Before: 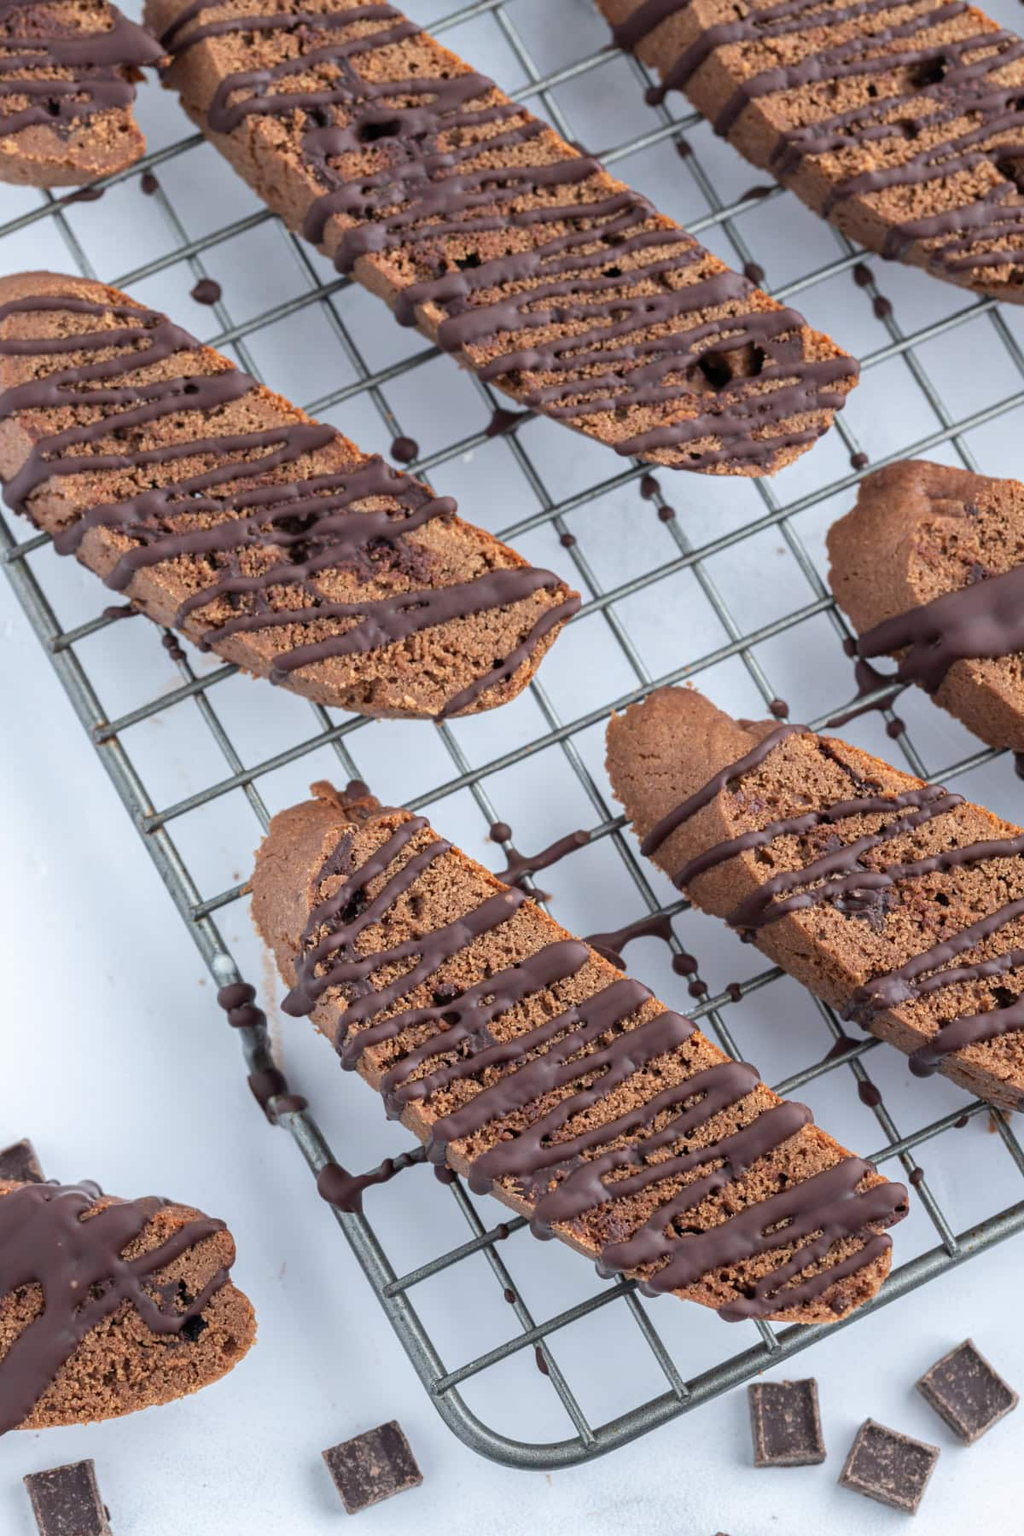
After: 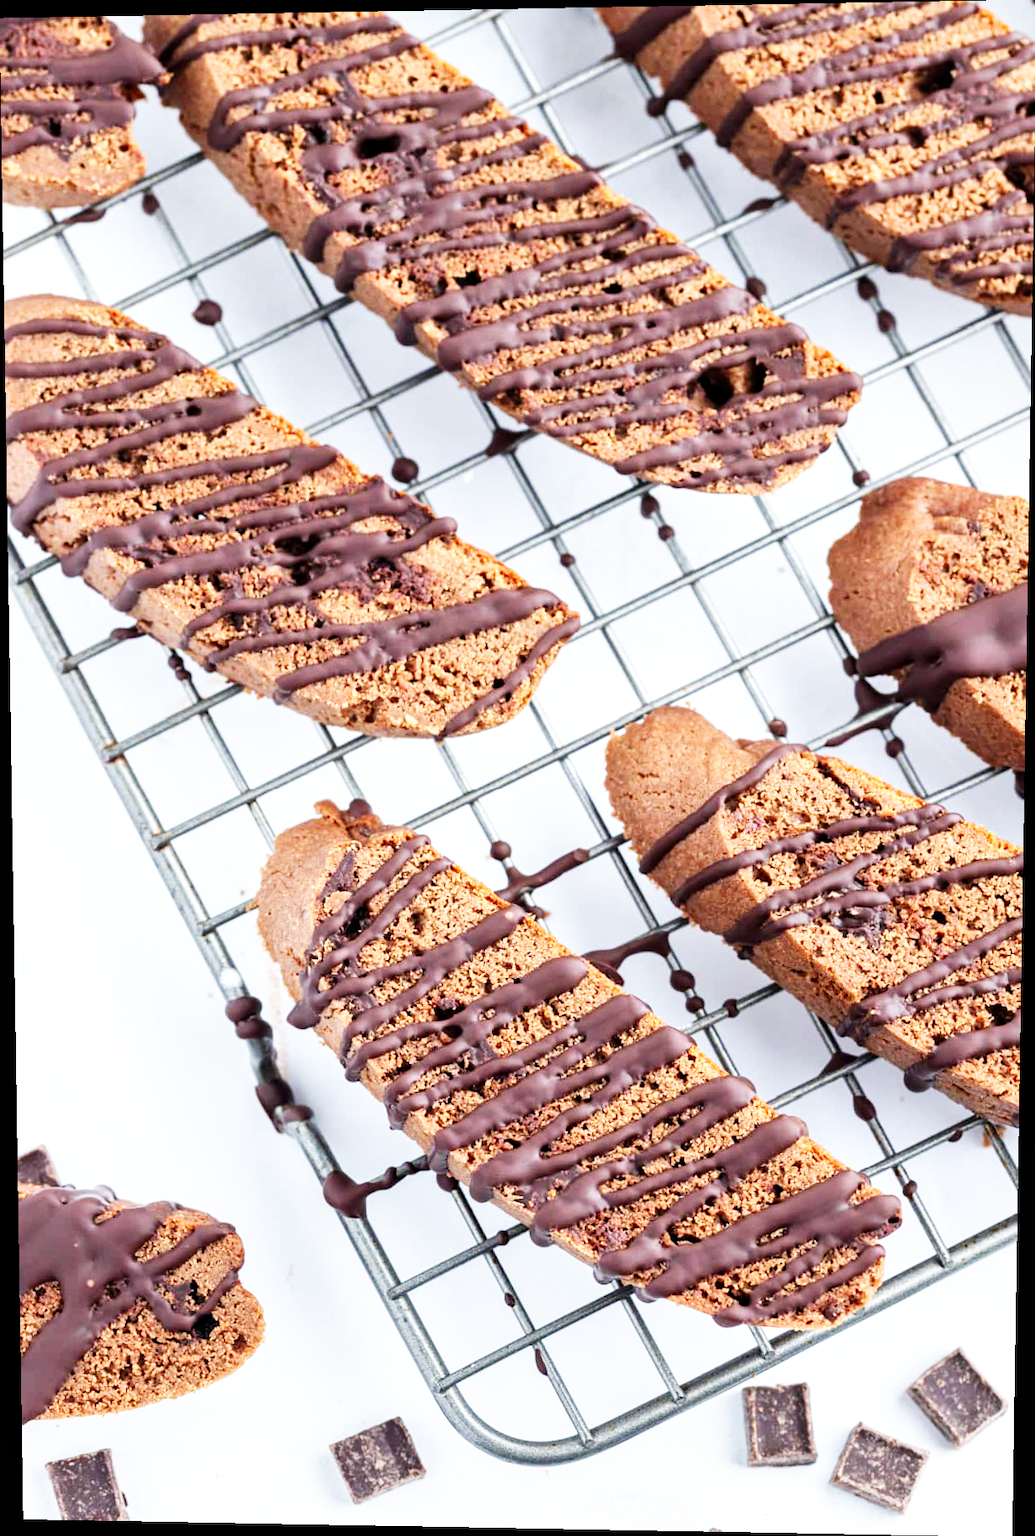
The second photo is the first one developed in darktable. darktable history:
local contrast: mode bilateral grid, contrast 20, coarseness 50, detail 120%, midtone range 0.2
rotate and perspective: lens shift (vertical) 0.048, lens shift (horizontal) -0.024, automatic cropping off
base curve: curves: ch0 [(0, 0) (0.007, 0.004) (0.027, 0.03) (0.046, 0.07) (0.207, 0.54) (0.442, 0.872) (0.673, 0.972) (1, 1)], preserve colors none
